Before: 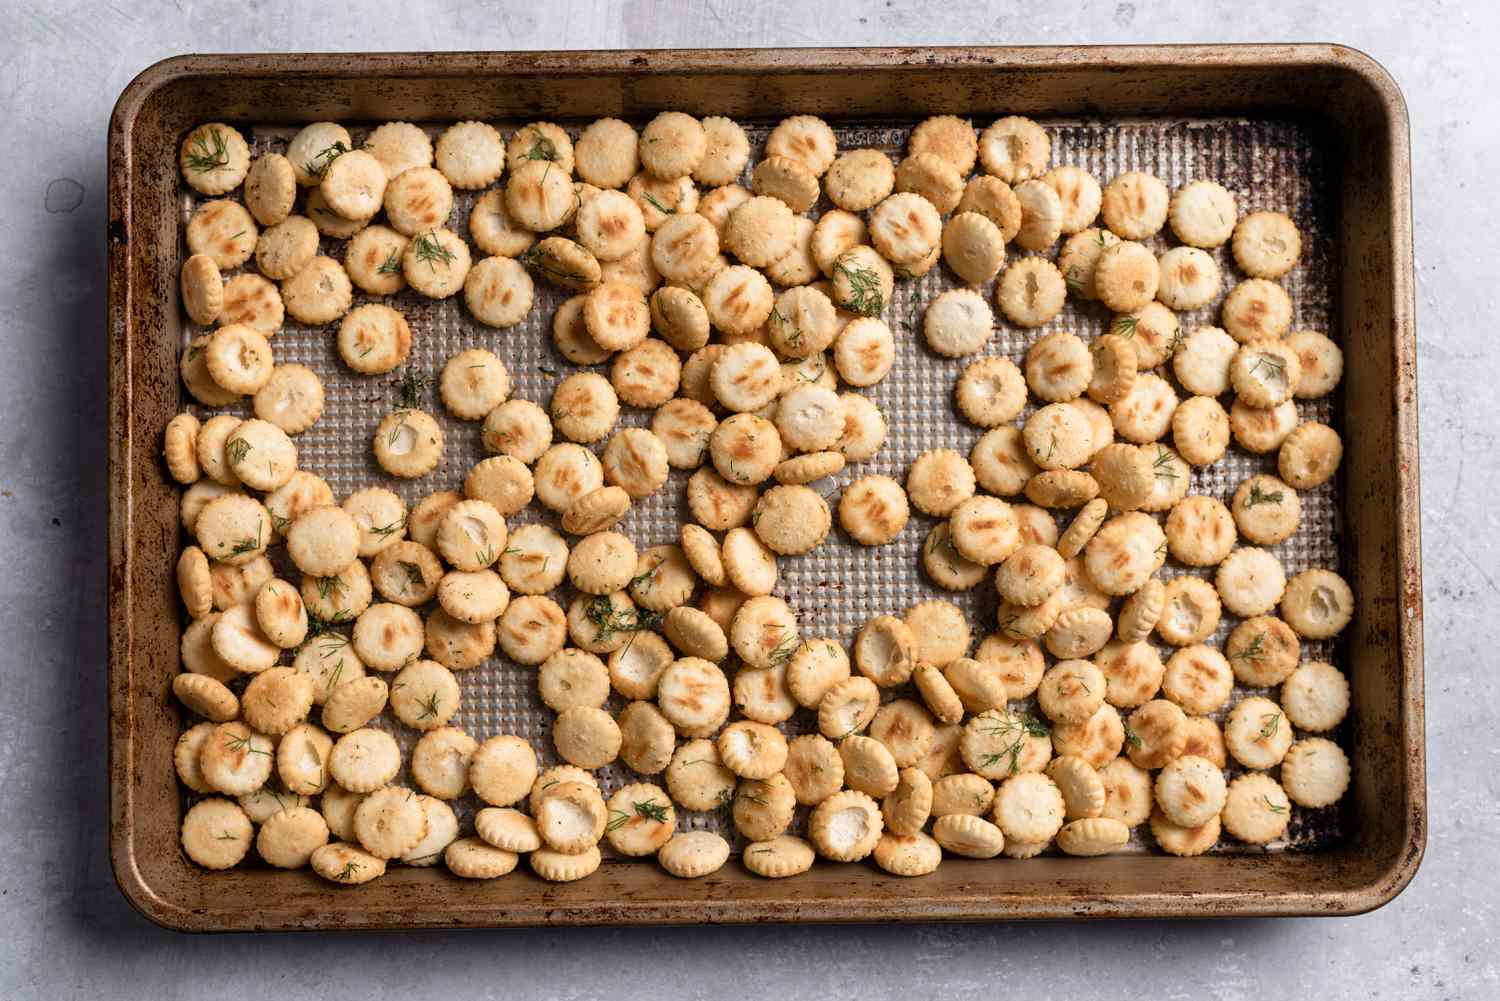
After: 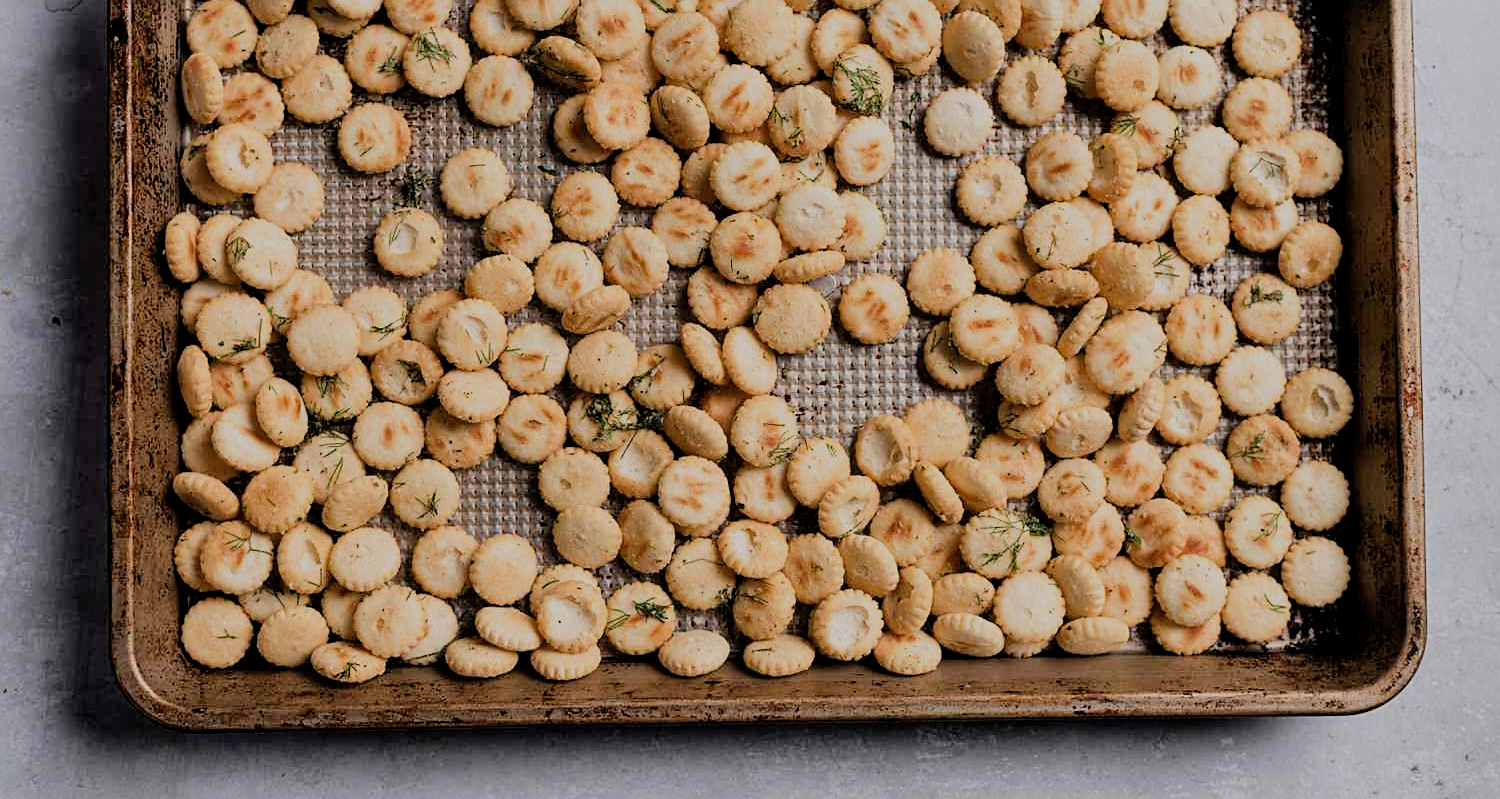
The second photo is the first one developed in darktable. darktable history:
sharpen: on, module defaults
shadows and highlights: shadows 52.94, soften with gaussian
crop and rotate: top 20.178%
filmic rgb: black relative exposure -6.04 EV, white relative exposure 6.94 EV, hardness 2.27
